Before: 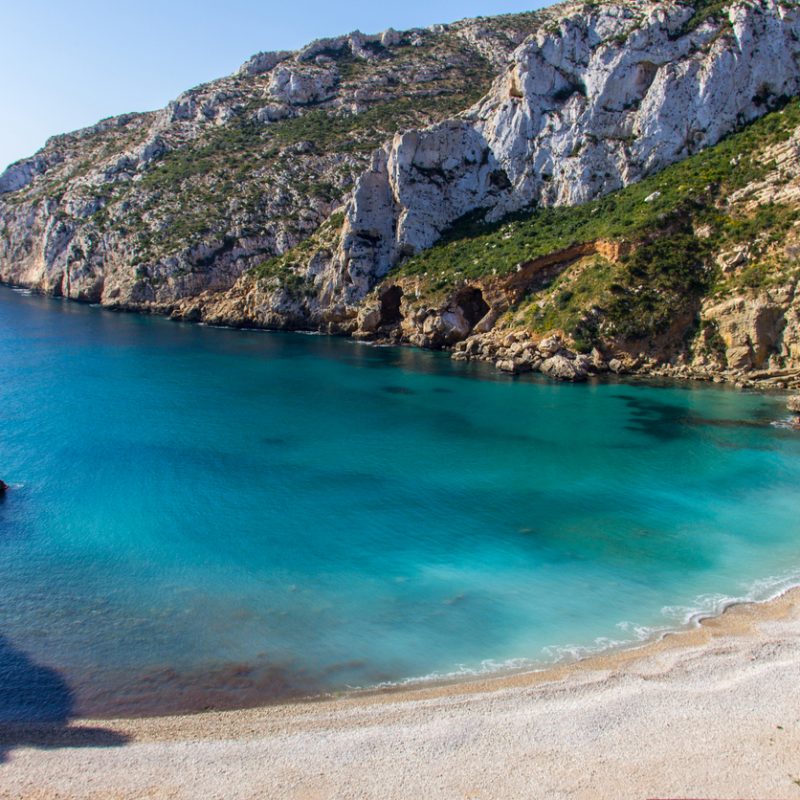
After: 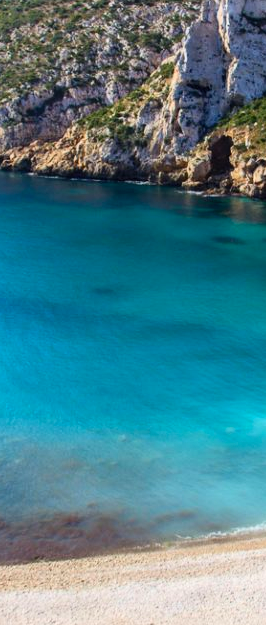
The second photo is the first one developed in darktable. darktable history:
crop and rotate: left 21.41%, top 18.798%, right 45.28%, bottom 3.005%
contrast brightness saturation: contrast 0.198, brightness 0.156, saturation 0.225
